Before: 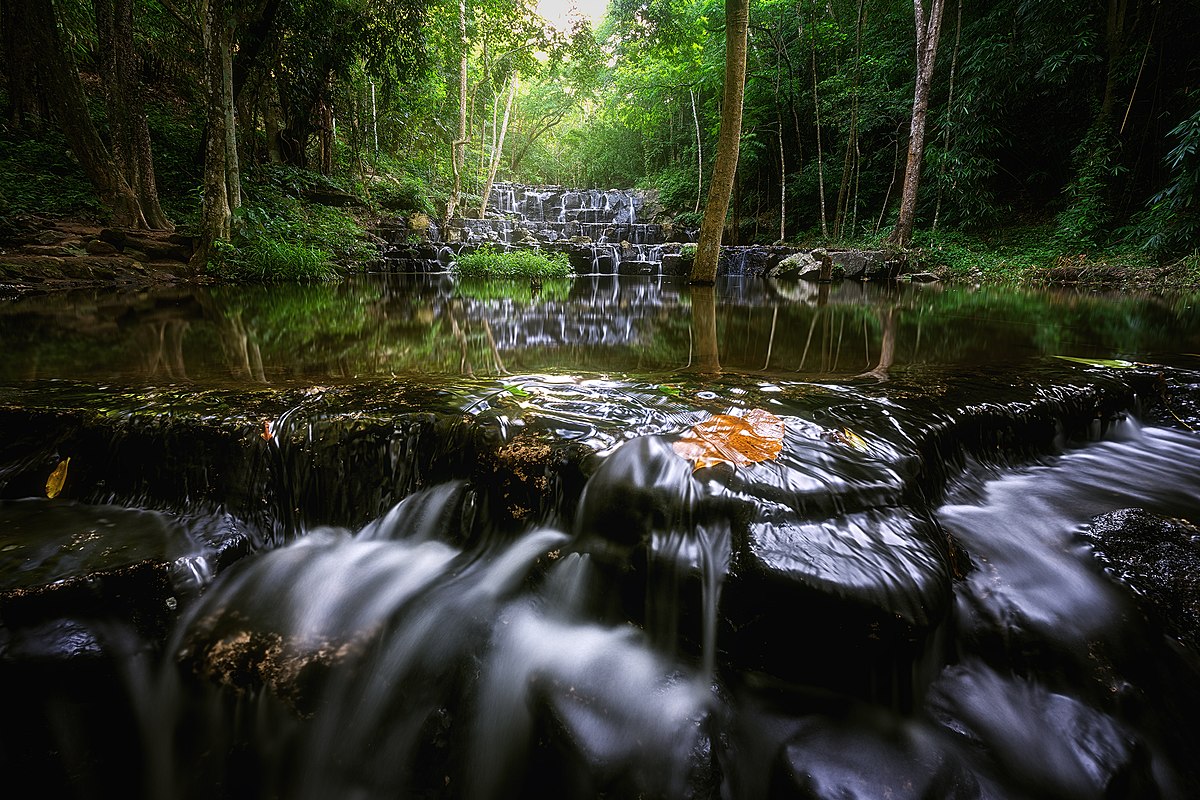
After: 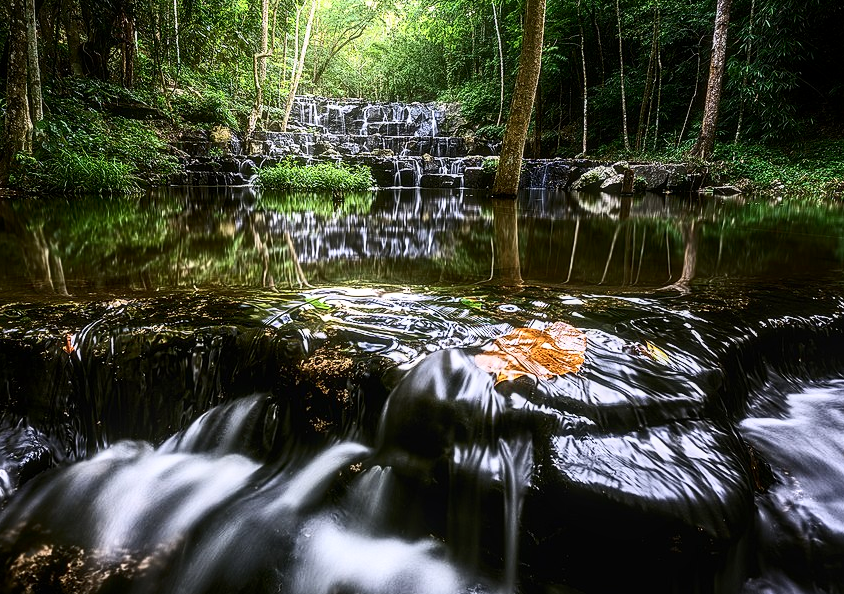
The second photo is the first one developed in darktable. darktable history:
crop and rotate: left 16.578%, top 10.957%, right 13.016%, bottom 14.721%
local contrast: detail 130%
contrast brightness saturation: contrast 0.379, brightness 0.107
